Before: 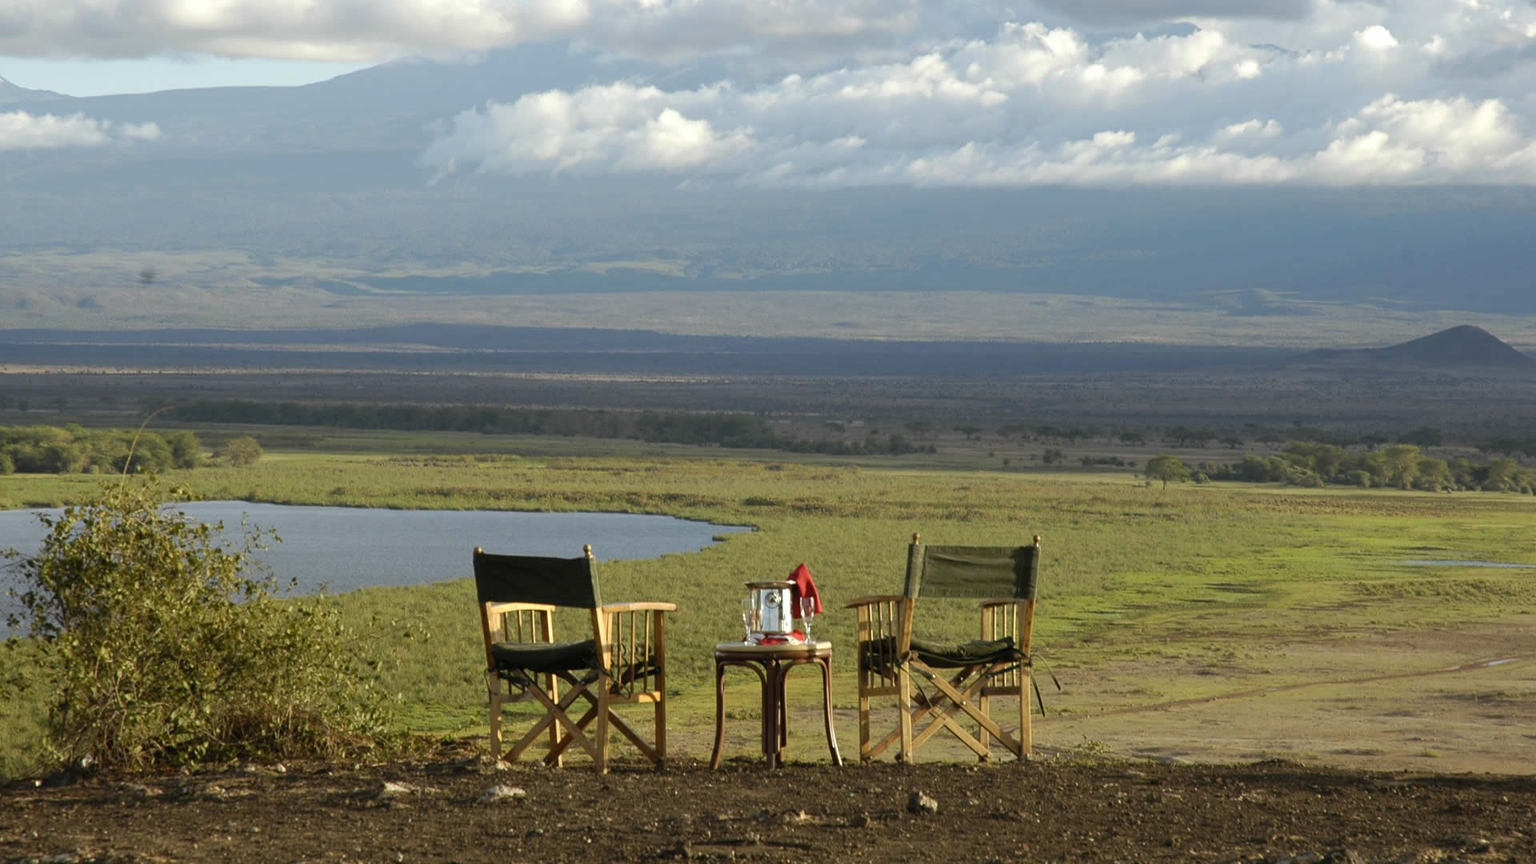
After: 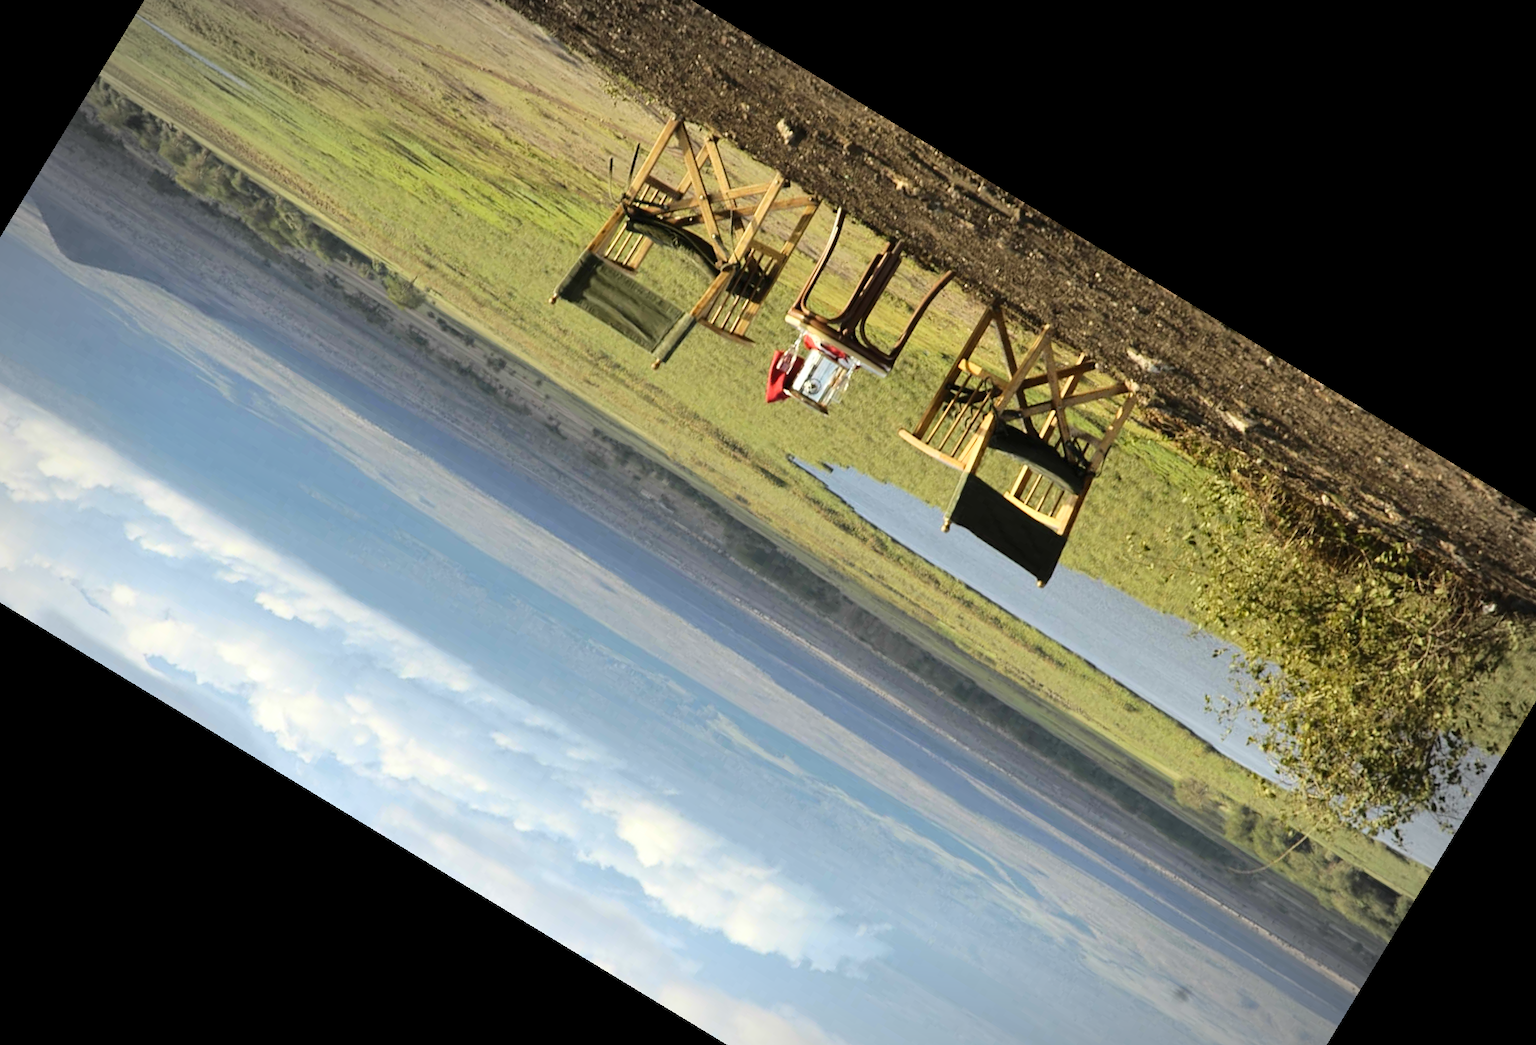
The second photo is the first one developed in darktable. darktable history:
shadows and highlights: shadows 25, highlights -48, soften with gaussian
vignetting: automatic ratio true
base curve: curves: ch0 [(0, 0) (0.028, 0.03) (0.121, 0.232) (0.46, 0.748) (0.859, 0.968) (1, 1)]
crop and rotate: angle 148.68°, left 9.111%, top 15.603%, right 4.588%, bottom 17.041%
